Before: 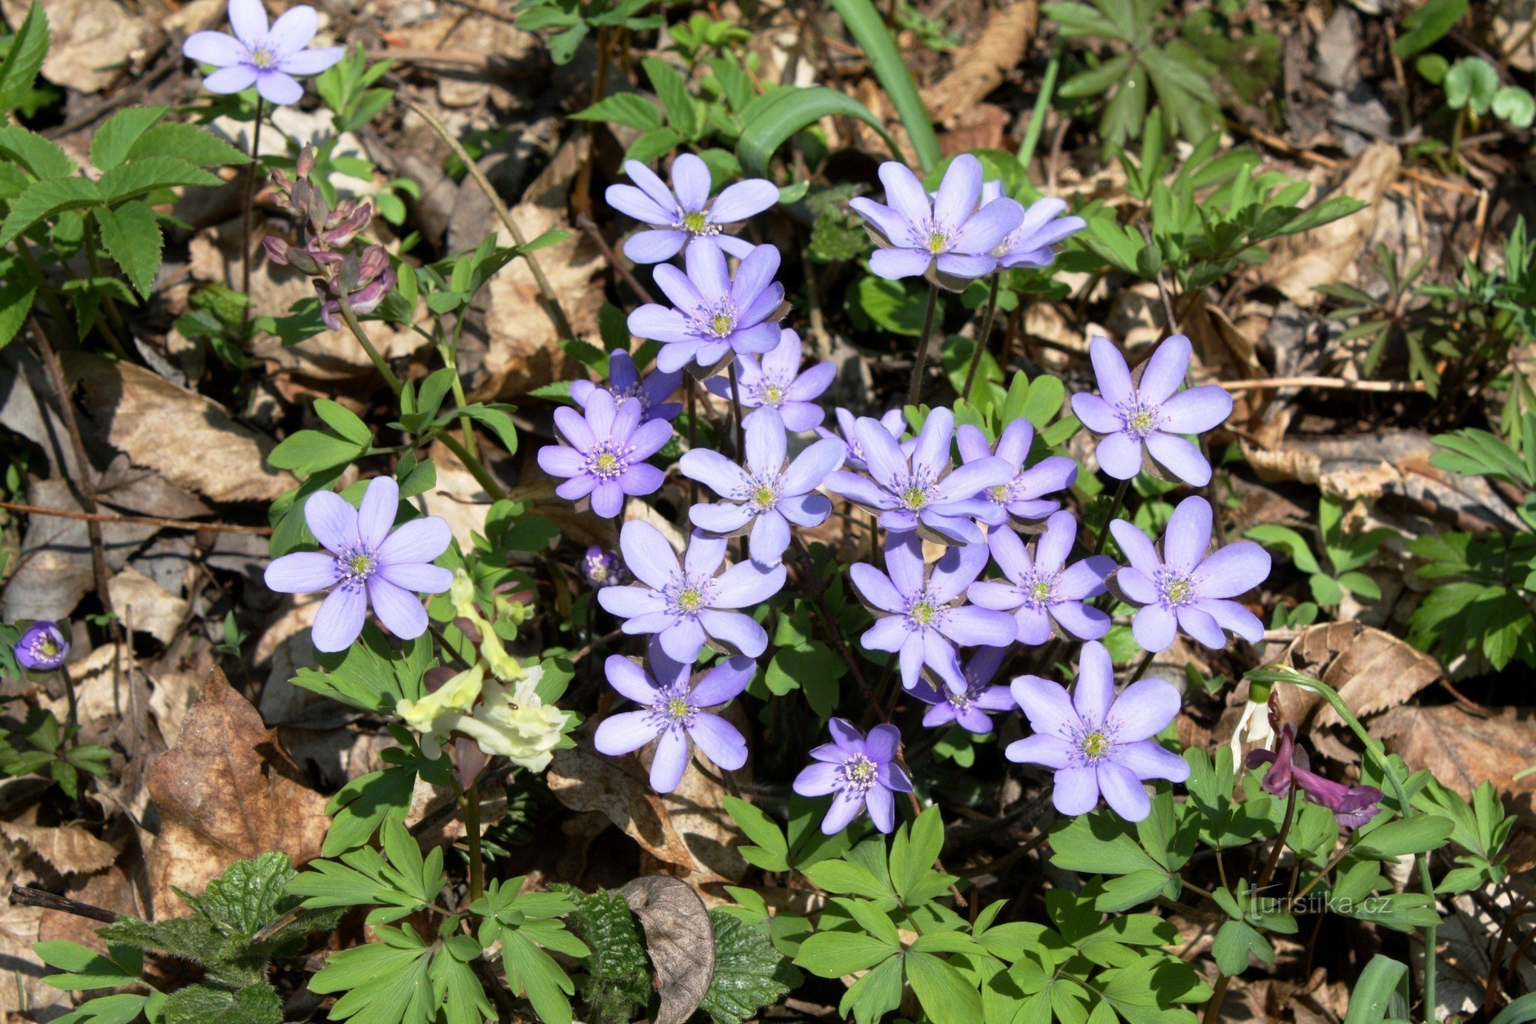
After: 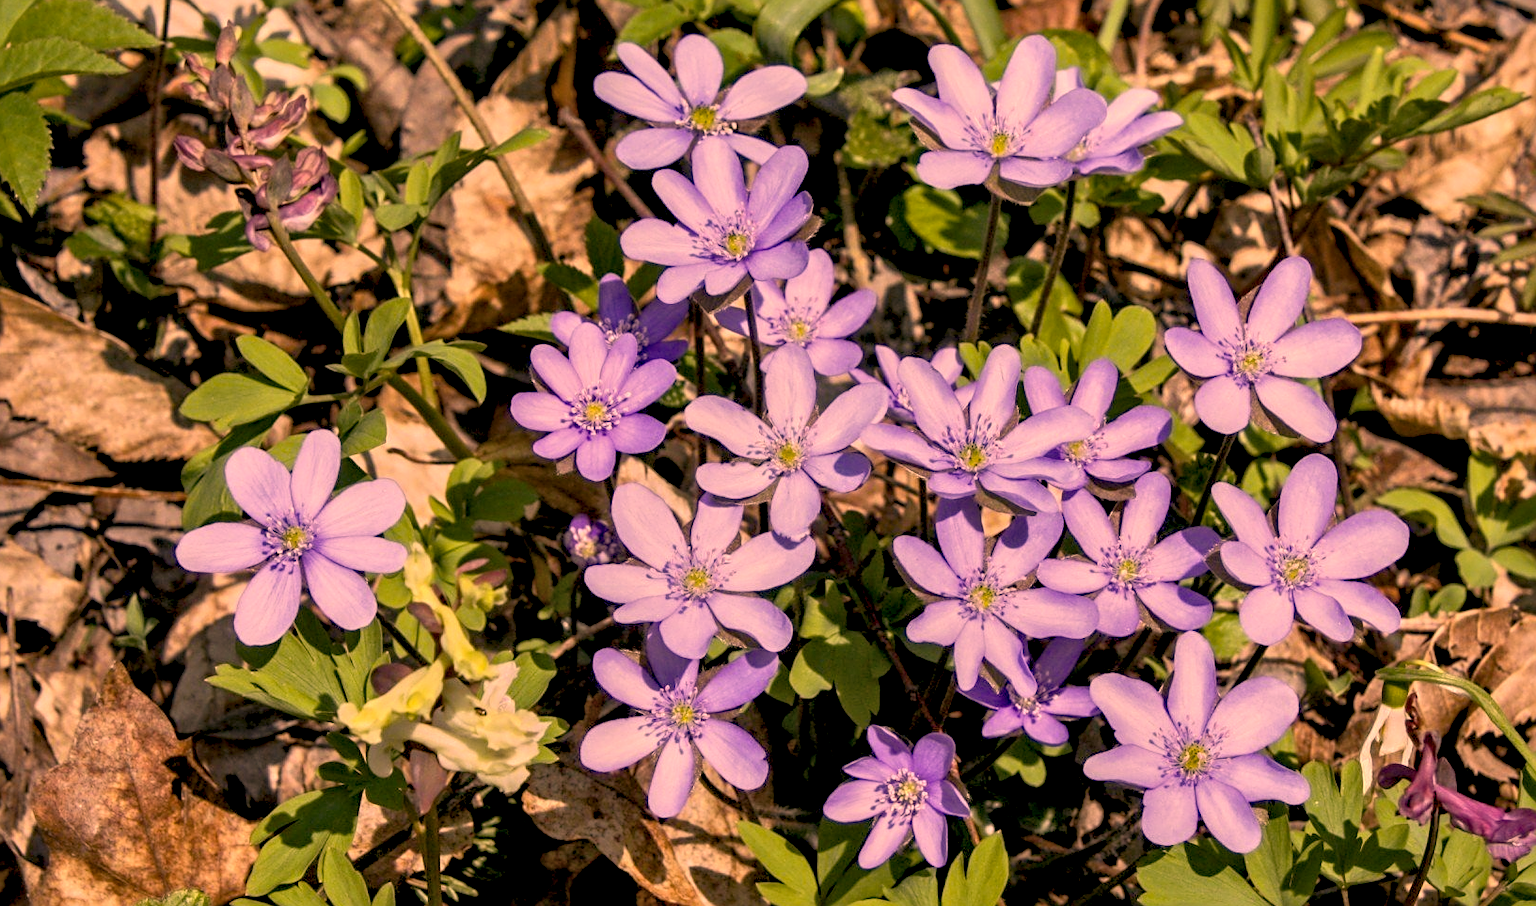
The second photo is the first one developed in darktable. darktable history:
local contrast: highlights 60%, shadows 60%, detail 160%
sharpen: on, module defaults
contrast equalizer: y [[0.5, 0.5, 0.544, 0.569, 0.5, 0.5], [0.5 ×6], [0.5 ×6], [0 ×6], [0 ×6]]
tone curve: curves: ch0 [(0, 0) (0.003, 0.003) (0.011, 0.011) (0.025, 0.026) (0.044, 0.046) (0.069, 0.071) (0.1, 0.103) (0.136, 0.14) (0.177, 0.183) (0.224, 0.231) (0.277, 0.286) (0.335, 0.346) (0.399, 0.412) (0.468, 0.483) (0.543, 0.56) (0.623, 0.643) (0.709, 0.732) (0.801, 0.826) (0.898, 0.917) (1, 1)], color space Lab, independent channels, preserve colors none
crop: left 7.855%, top 12.229%, right 10.475%, bottom 15.423%
color correction: highlights a* 39.32, highlights b* 39.97, saturation 0.693
color balance rgb: shadows lift › luminance -19.689%, global offset › luminance -0.401%, perceptual saturation grading › global saturation 25.485%, global vibrance 24.474%, contrast -24.854%
shadows and highlights: shadows color adjustment 98%, highlights color adjustment 58.05%
